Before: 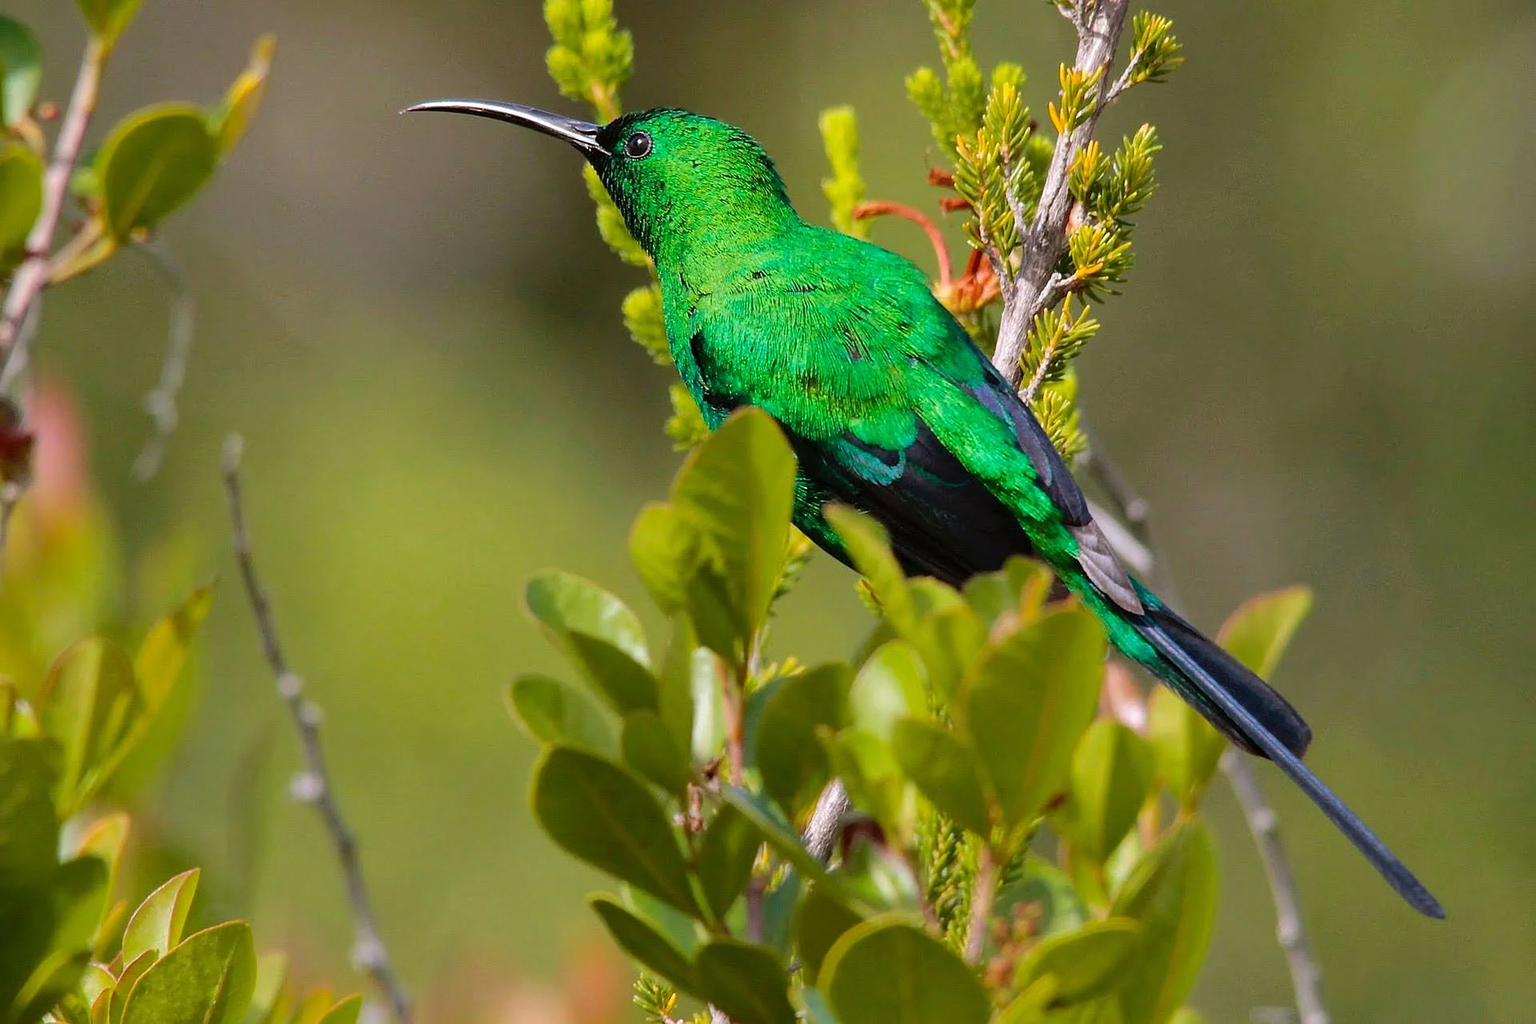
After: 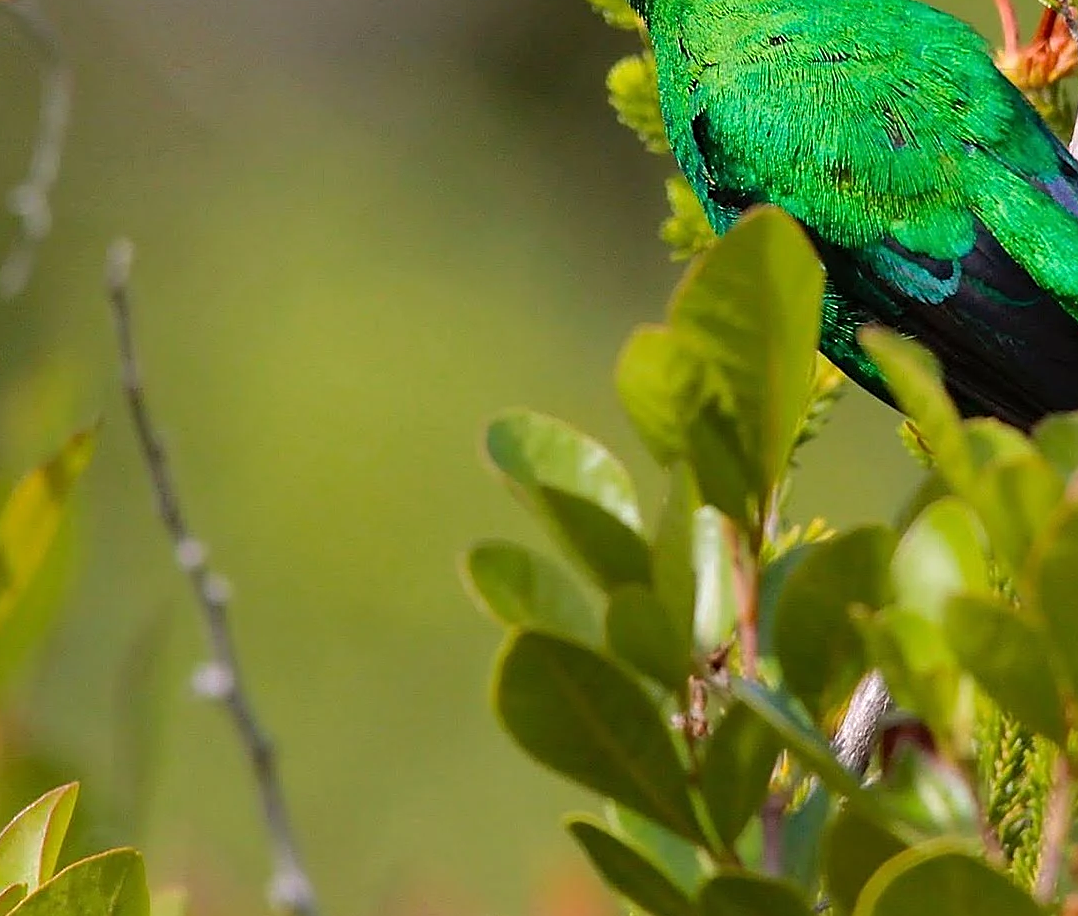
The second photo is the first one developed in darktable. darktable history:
crop: left 8.946%, top 23.705%, right 34.906%, bottom 4.67%
sharpen: on, module defaults
exposure: compensate exposure bias true, compensate highlight preservation false
base curve: preserve colors none
